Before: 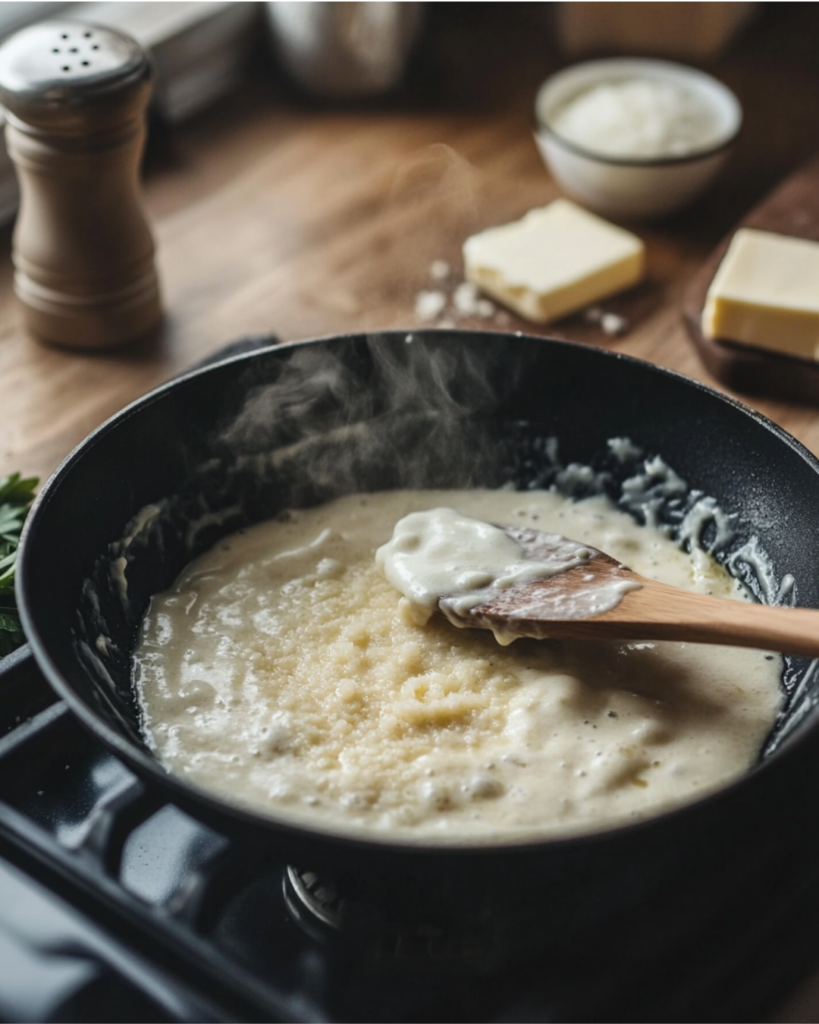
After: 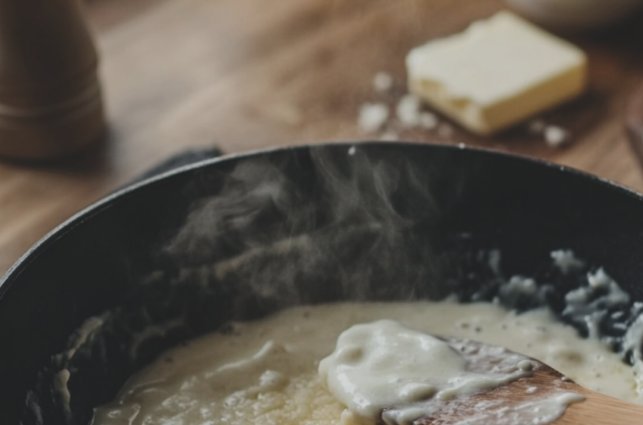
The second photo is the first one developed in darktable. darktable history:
crop: left 7.036%, top 18.398%, right 14.379%, bottom 40.043%
exposure: black level correction -0.015, exposure -0.5 EV, compensate highlight preservation false
